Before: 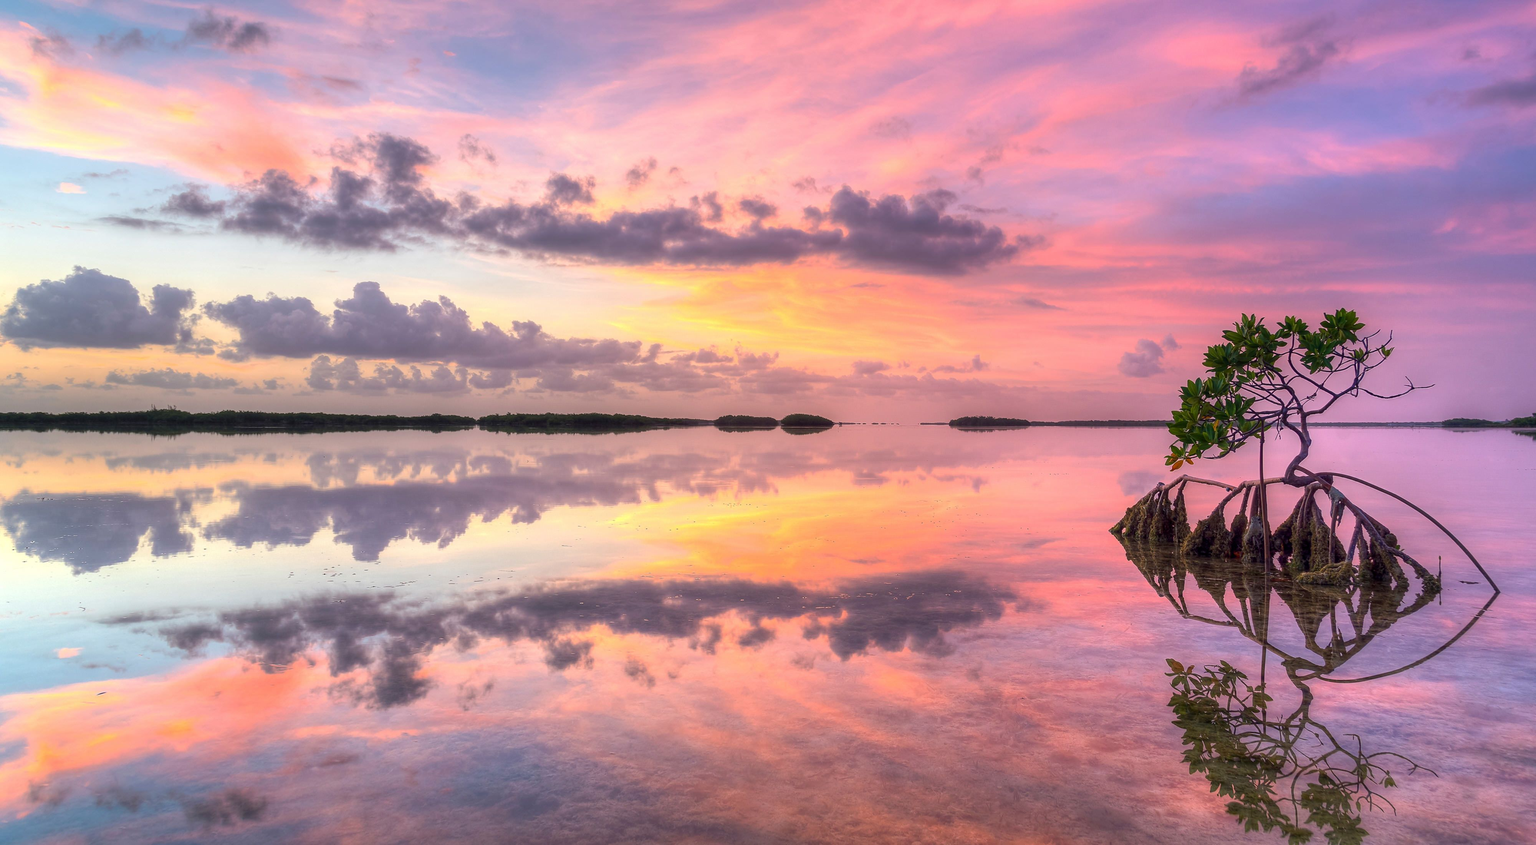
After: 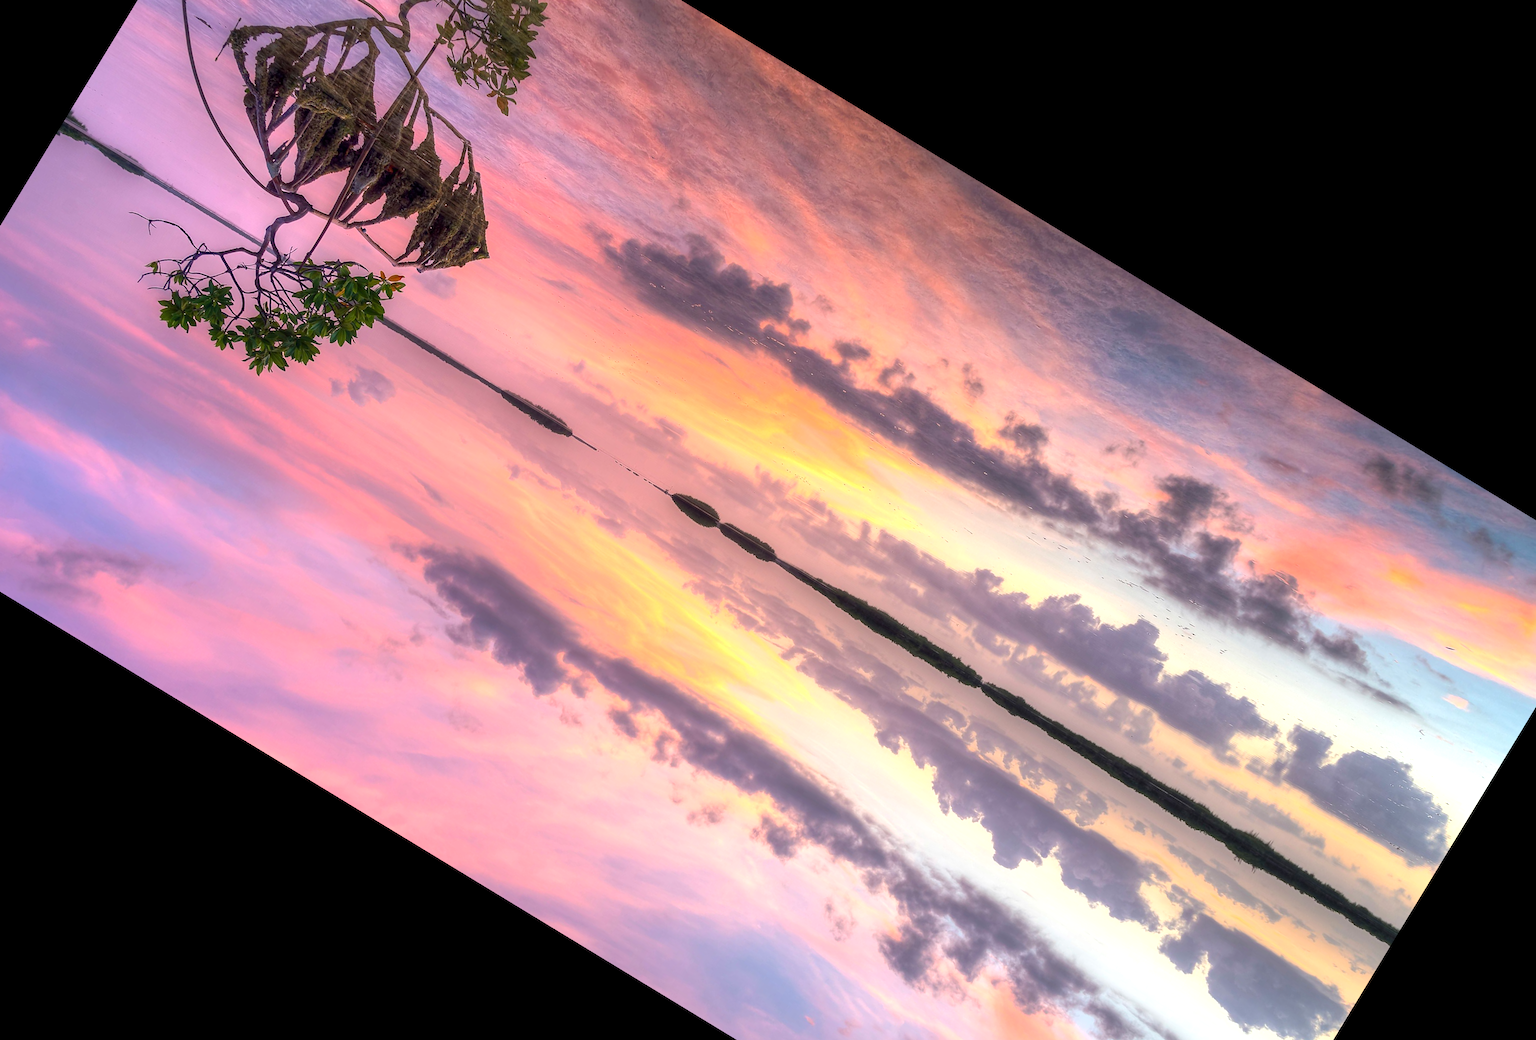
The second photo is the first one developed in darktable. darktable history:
crop and rotate: angle 148.68°, left 9.111%, top 15.603%, right 4.588%, bottom 17.041%
exposure: exposure 0.3 EV, compensate highlight preservation false
